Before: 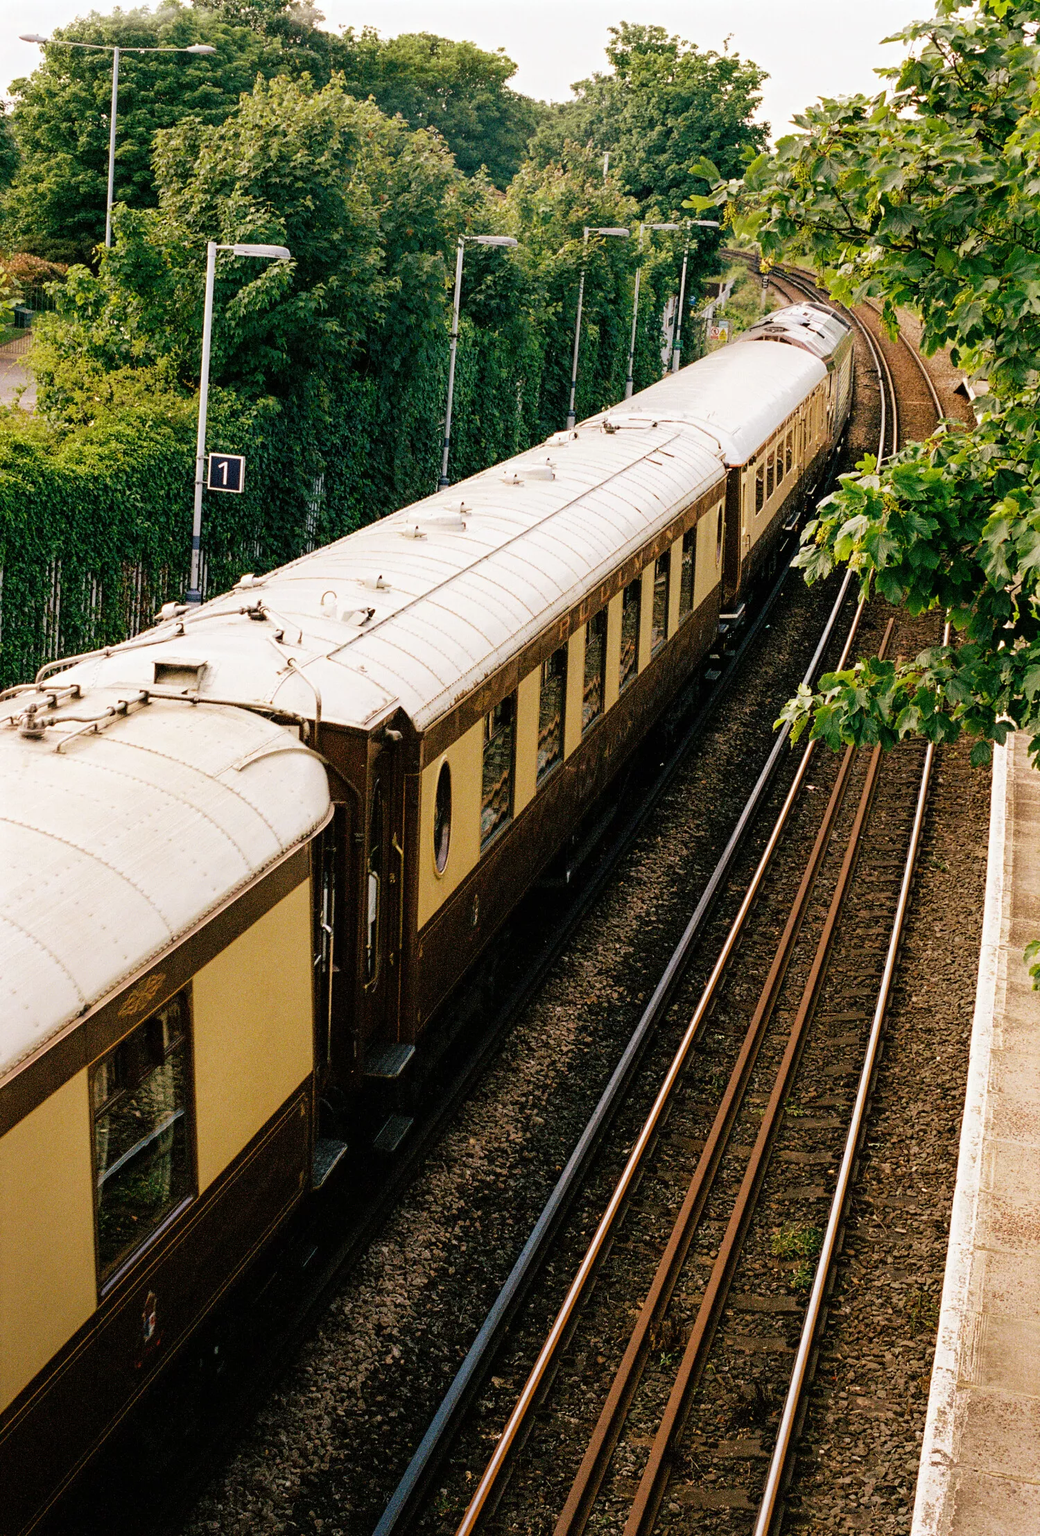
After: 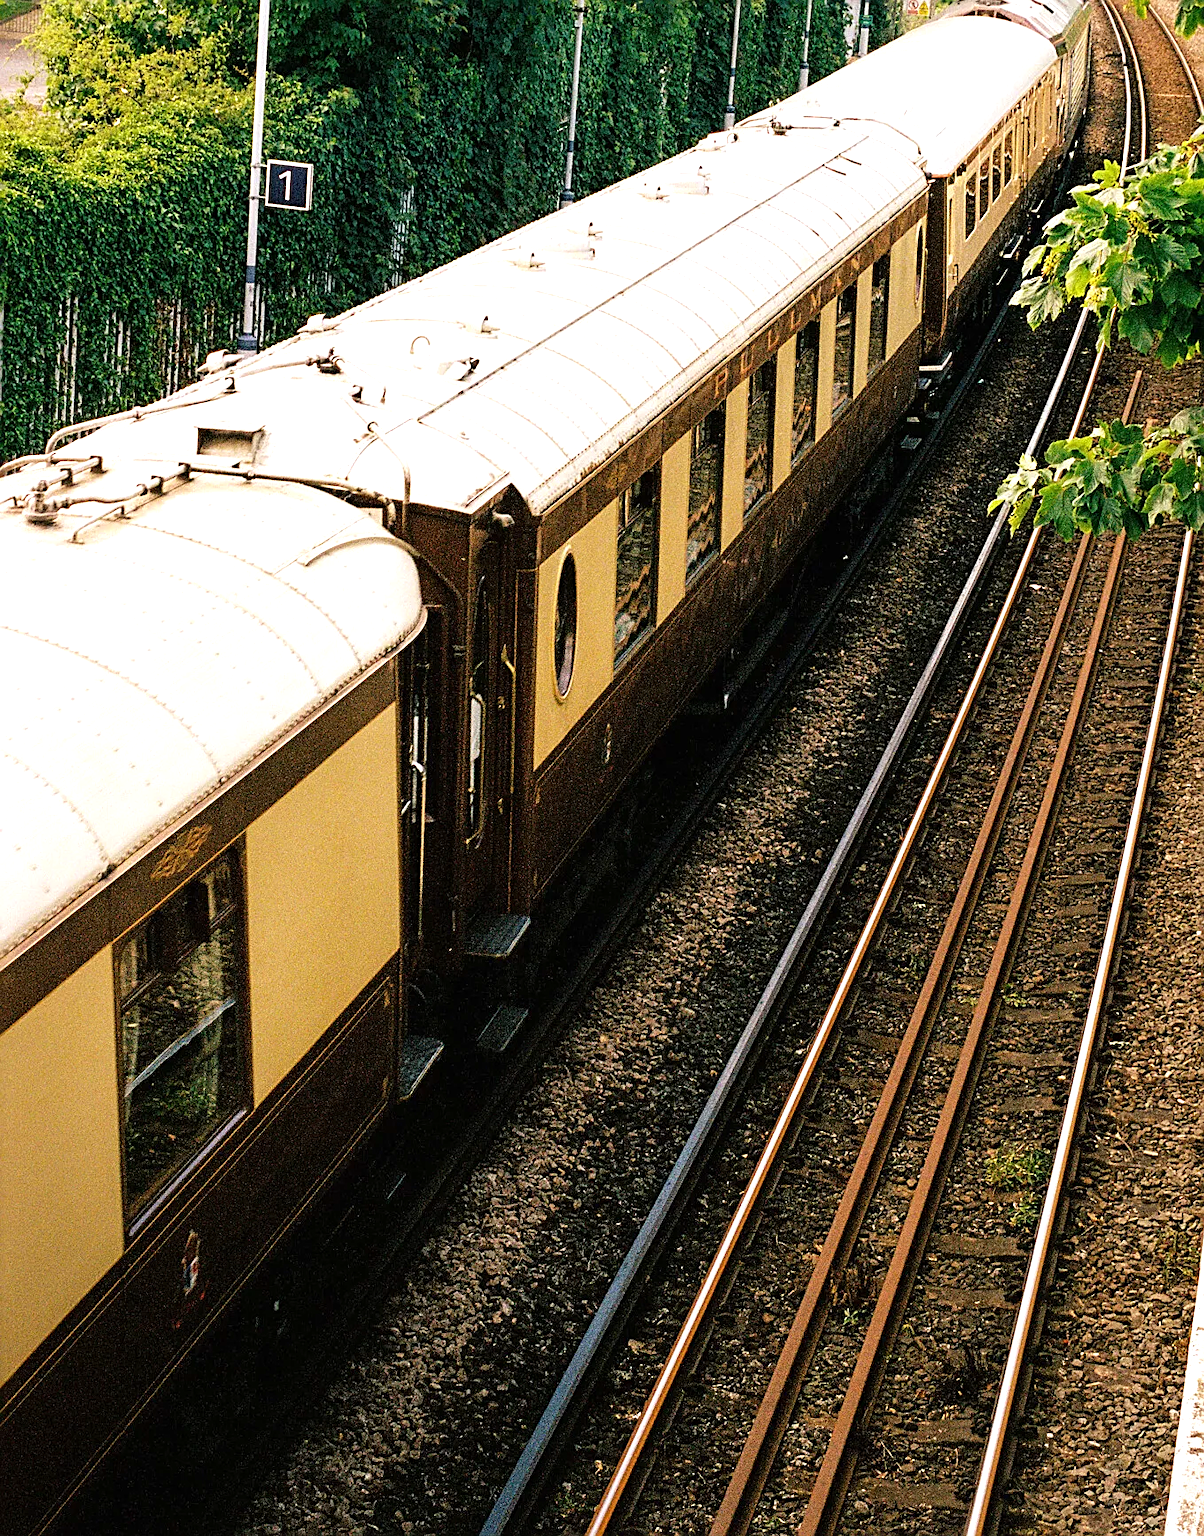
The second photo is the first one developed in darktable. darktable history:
sharpen: on, module defaults
crop: top 21.363%, right 9.33%, bottom 0.334%
exposure: exposure 0.566 EV, compensate highlight preservation false
